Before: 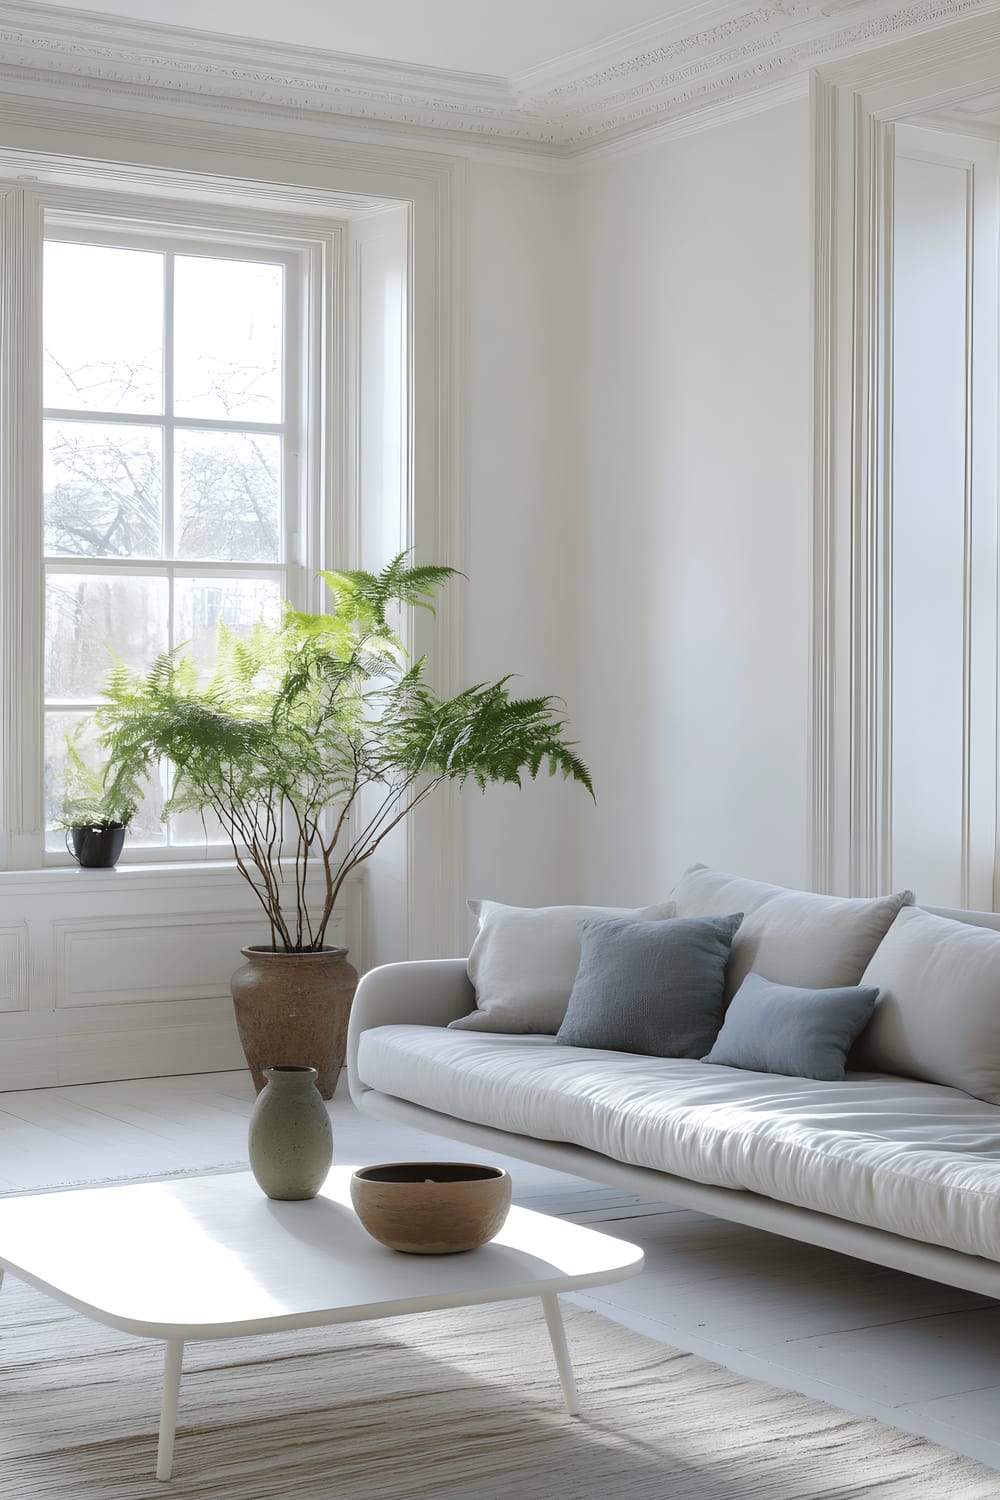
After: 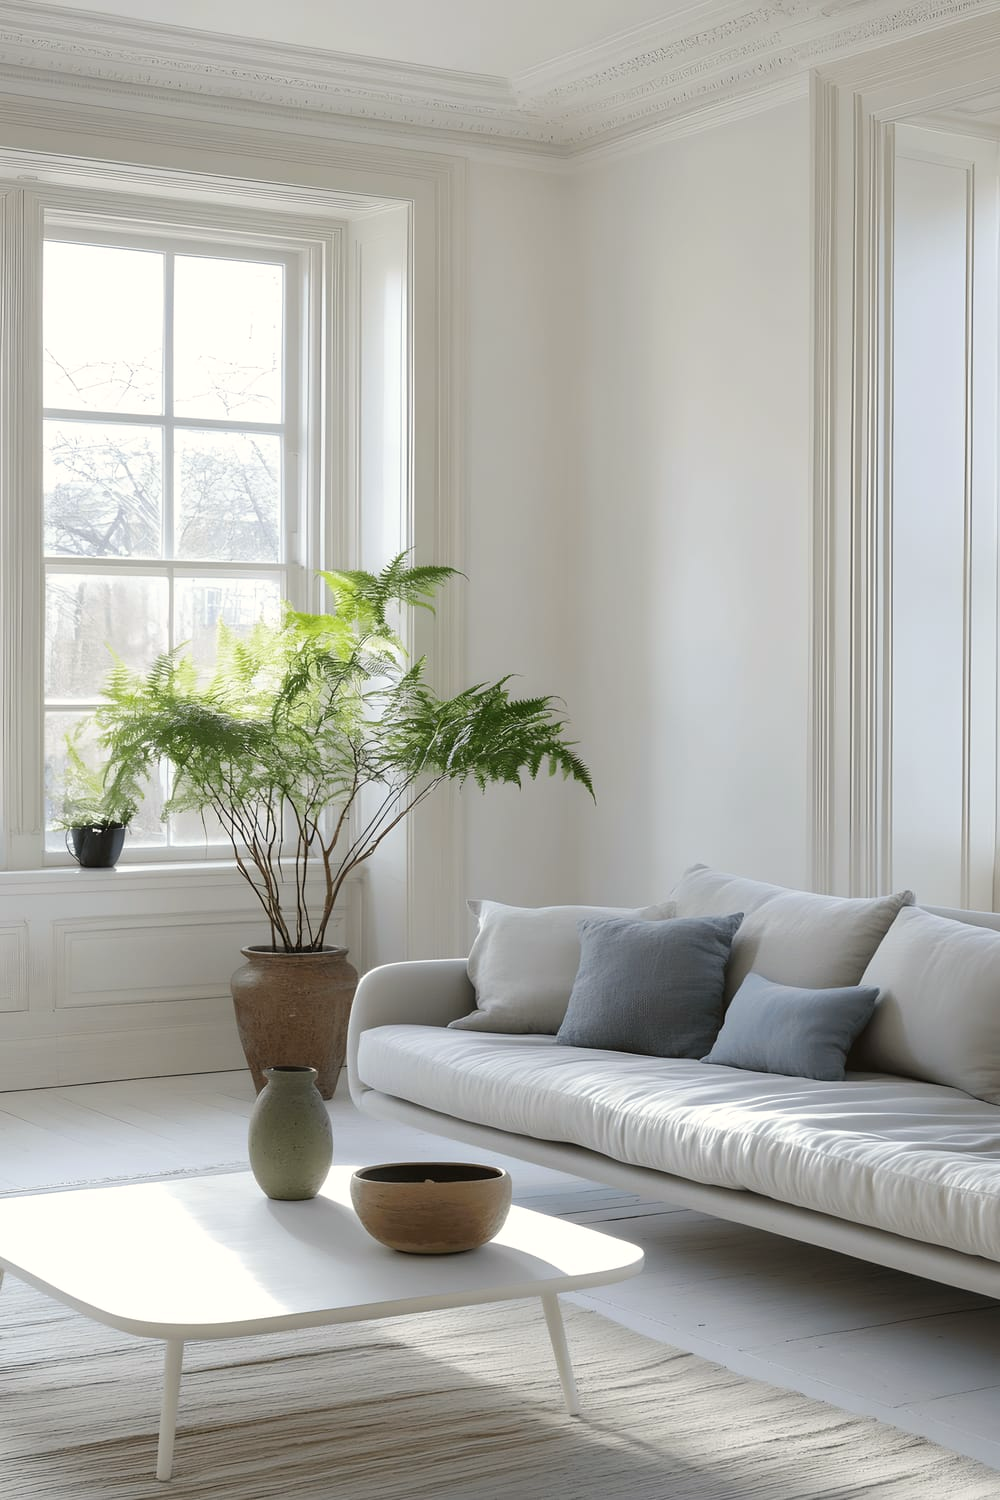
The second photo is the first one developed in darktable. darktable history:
color correction: highlights a* 0.527, highlights b* 2.77, saturation 1.07
